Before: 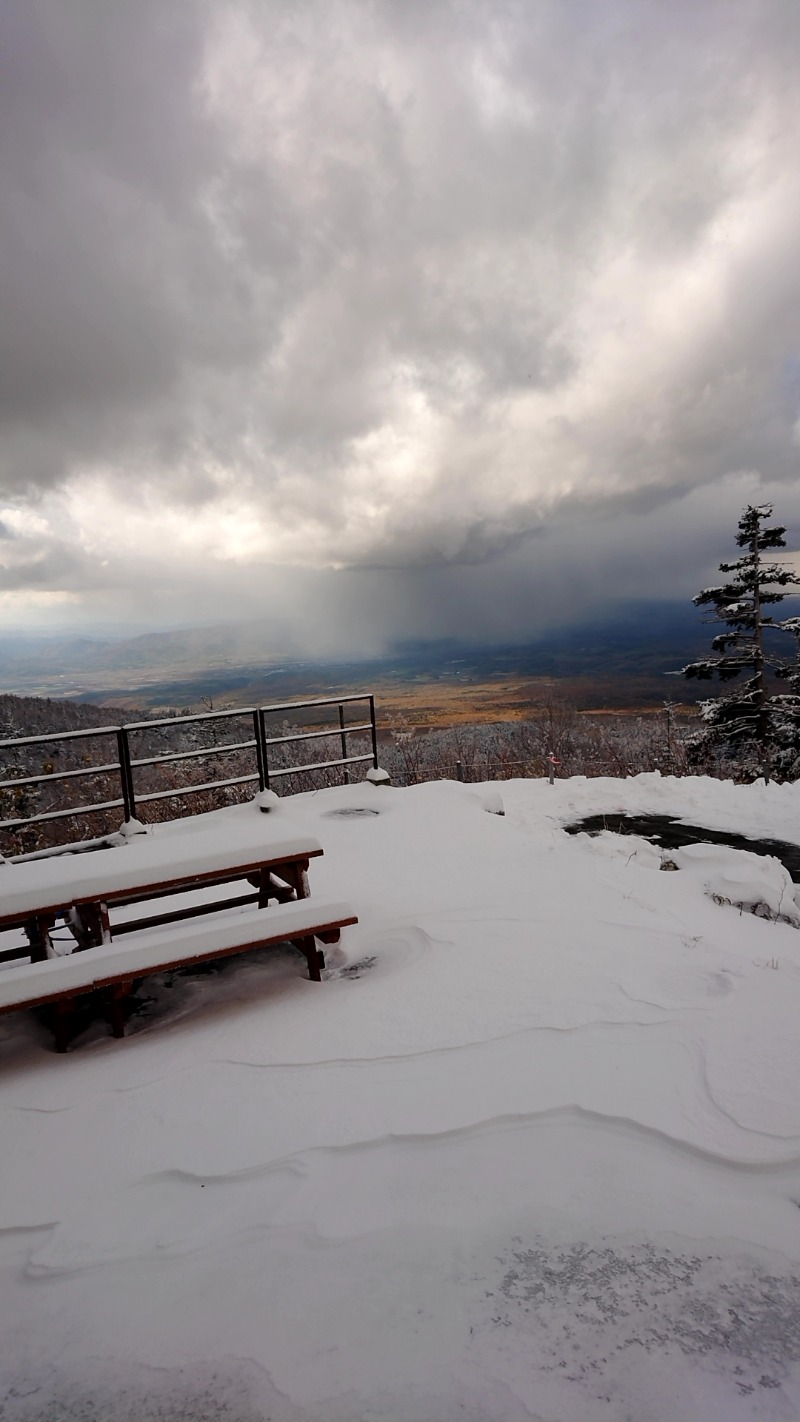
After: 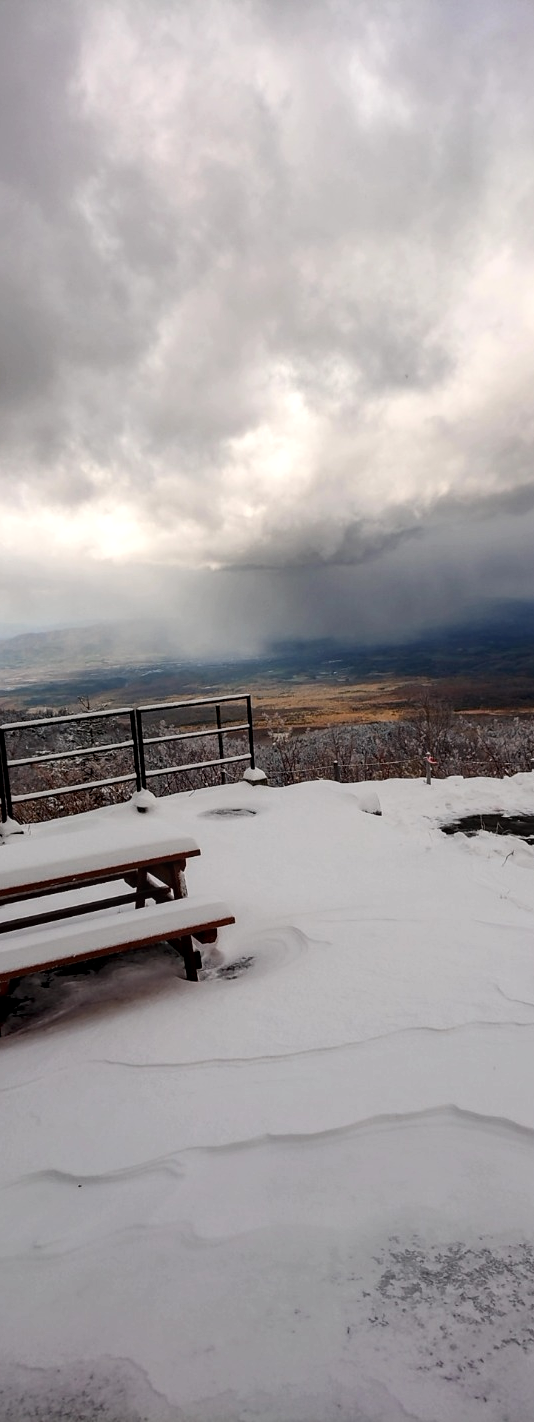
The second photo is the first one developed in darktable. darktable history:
local contrast: detail 130%
crop: left 15.407%, right 17.813%
contrast brightness saturation: contrast 0.152, brightness 0.047
